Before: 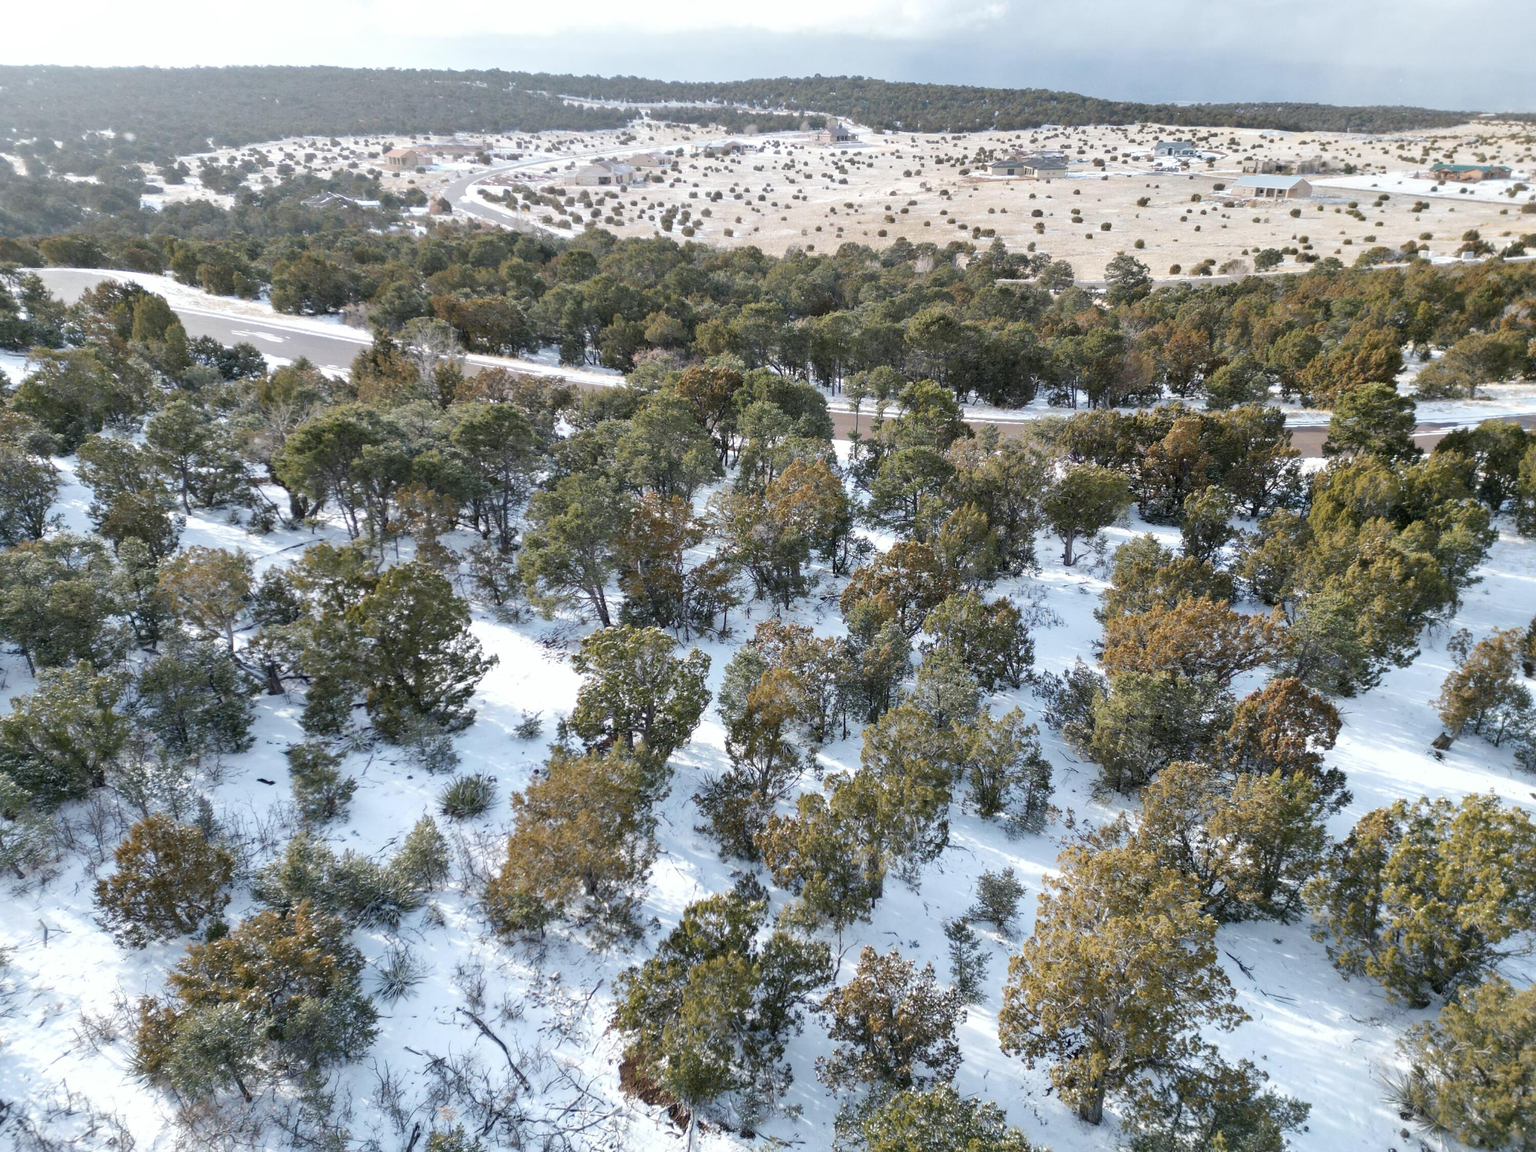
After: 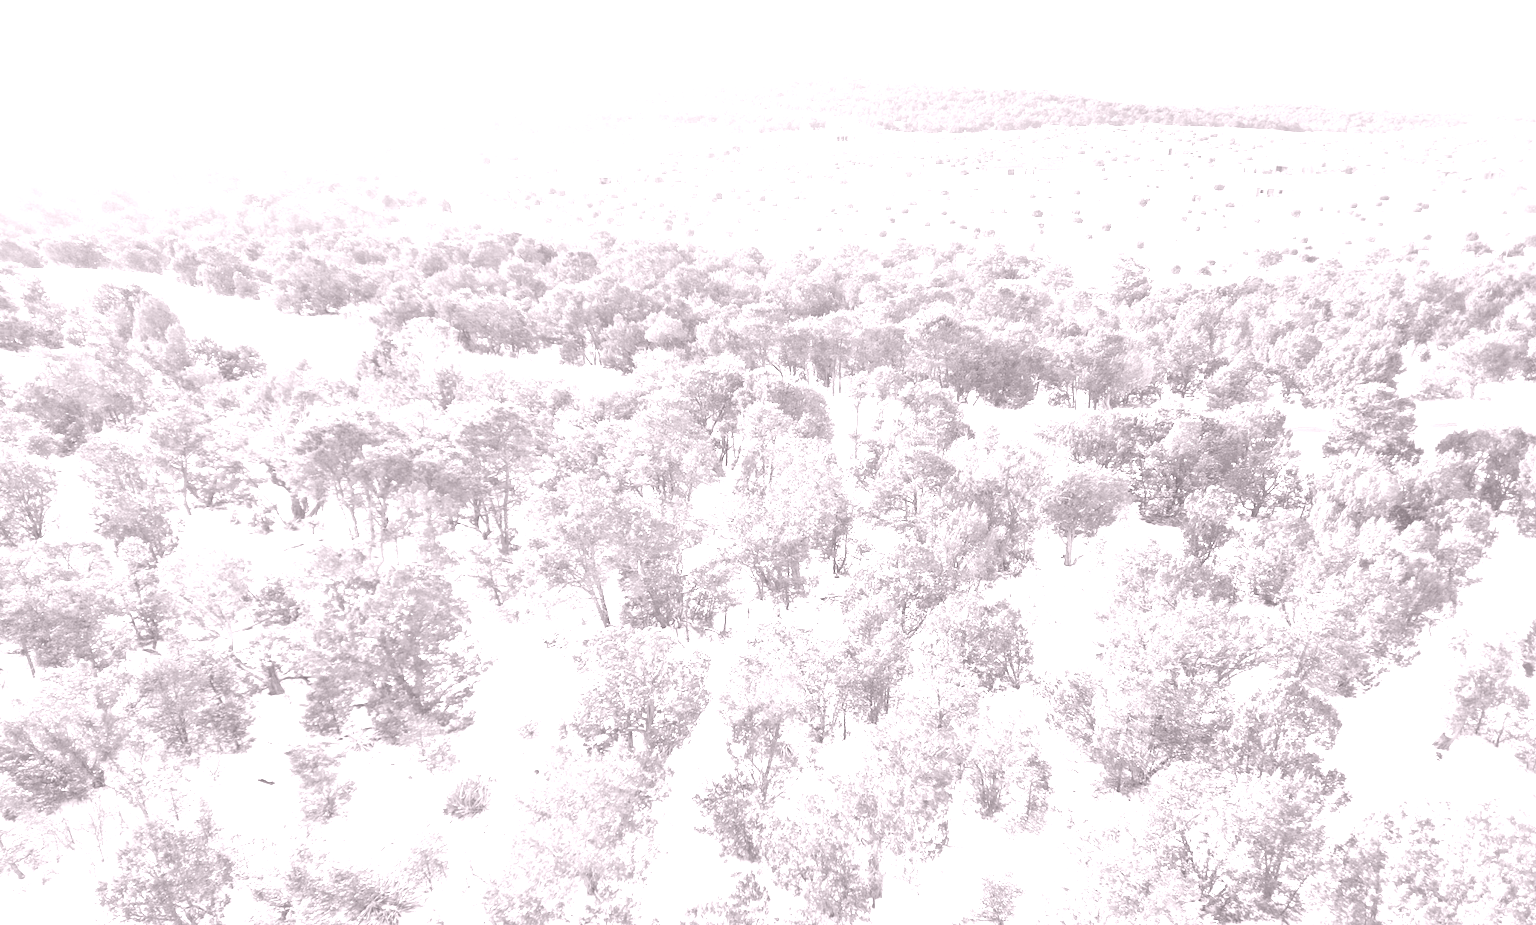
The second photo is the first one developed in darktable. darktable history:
crop: bottom 19.644%
exposure: exposure 0.74 EV, compensate highlight preservation false
colorize: hue 25.2°, saturation 83%, source mix 82%, lightness 79%, version 1
